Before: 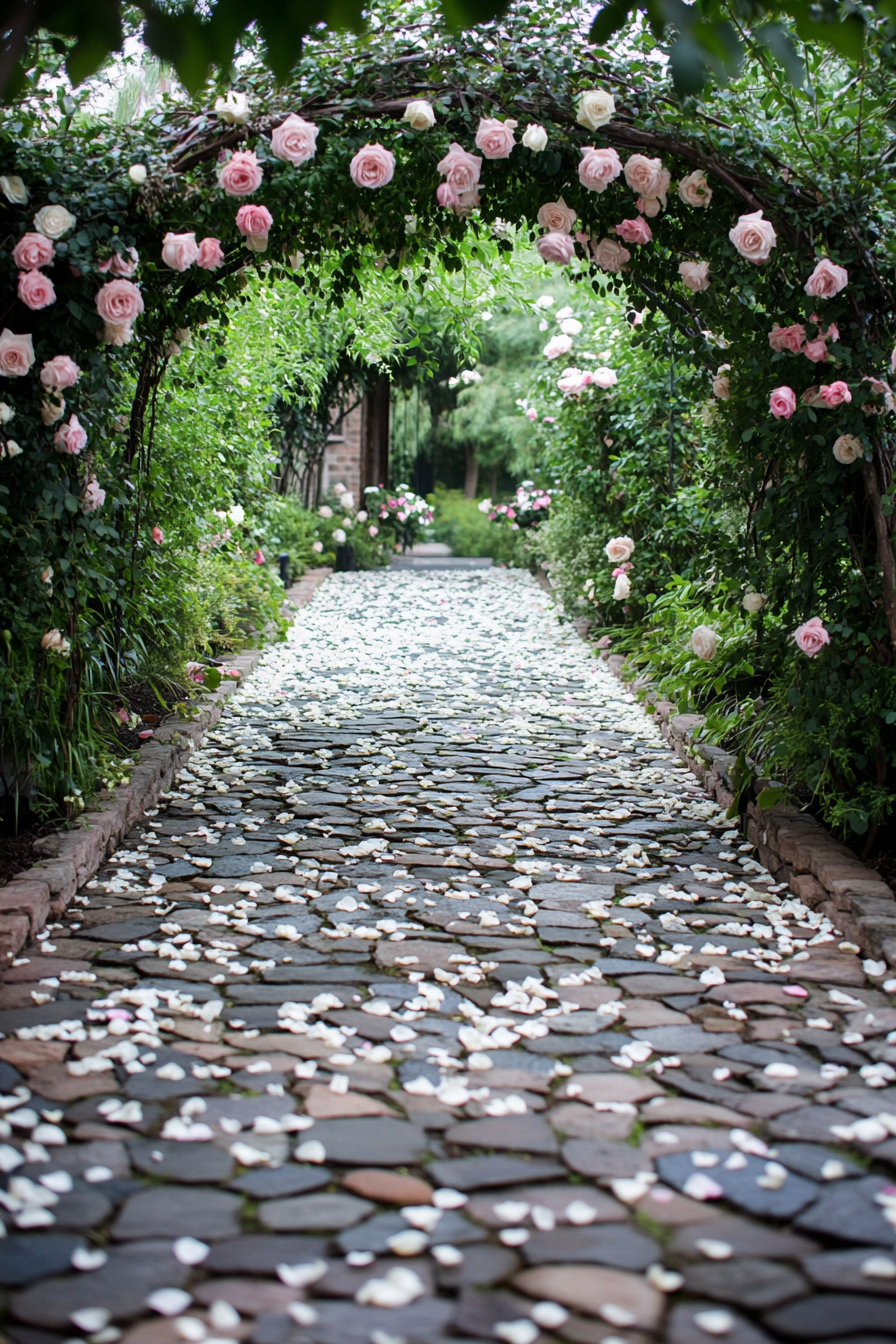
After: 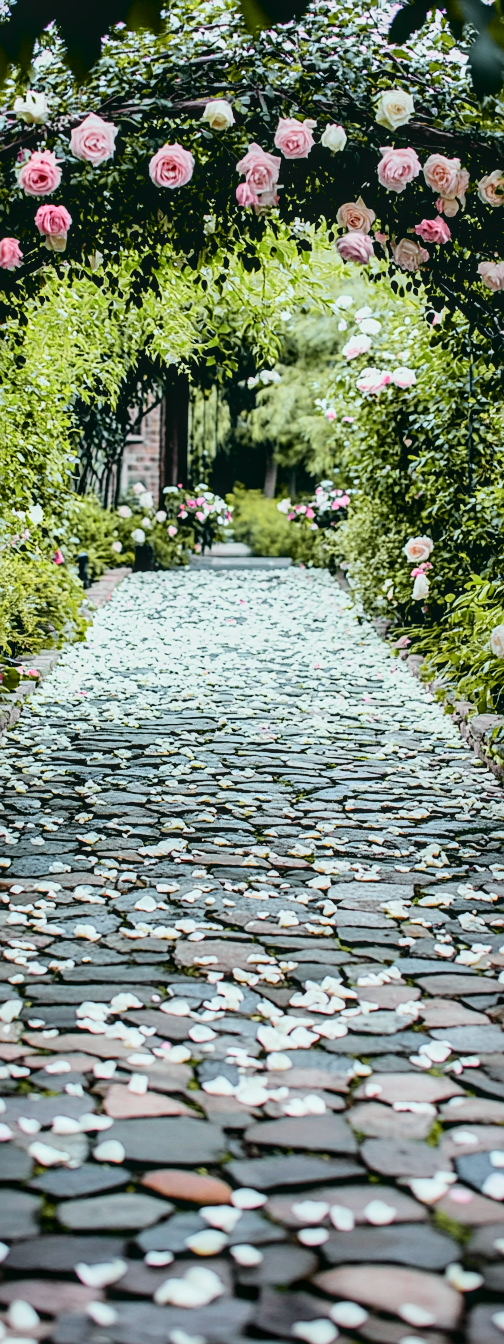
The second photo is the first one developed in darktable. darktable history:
filmic rgb: black relative exposure -4.93 EV, white relative exposure 2.84 EV, hardness 3.72
crop and rotate: left 22.516%, right 21.234%
tone equalizer: -8 EV 0.25 EV, -7 EV 0.417 EV, -6 EV 0.417 EV, -5 EV 0.25 EV, -3 EV -0.25 EV, -2 EV -0.417 EV, -1 EV -0.417 EV, +0 EV -0.25 EV, edges refinement/feathering 500, mask exposure compensation -1.57 EV, preserve details guided filter
local contrast: on, module defaults
tone curve: curves: ch0 [(0, 0.036) (0.037, 0.042) (0.184, 0.146) (0.438, 0.521) (0.54, 0.668) (0.698, 0.835) (0.856, 0.92) (1, 0.98)]; ch1 [(0, 0) (0.393, 0.415) (0.447, 0.448) (0.482, 0.459) (0.509, 0.496) (0.527, 0.525) (0.571, 0.602) (0.619, 0.671) (0.715, 0.729) (1, 1)]; ch2 [(0, 0) (0.369, 0.388) (0.449, 0.454) (0.499, 0.5) (0.521, 0.517) (0.53, 0.544) (0.561, 0.607) (0.674, 0.735) (1, 1)], color space Lab, independent channels, preserve colors none
sharpen: on, module defaults
contrast brightness saturation: saturation -0.04
